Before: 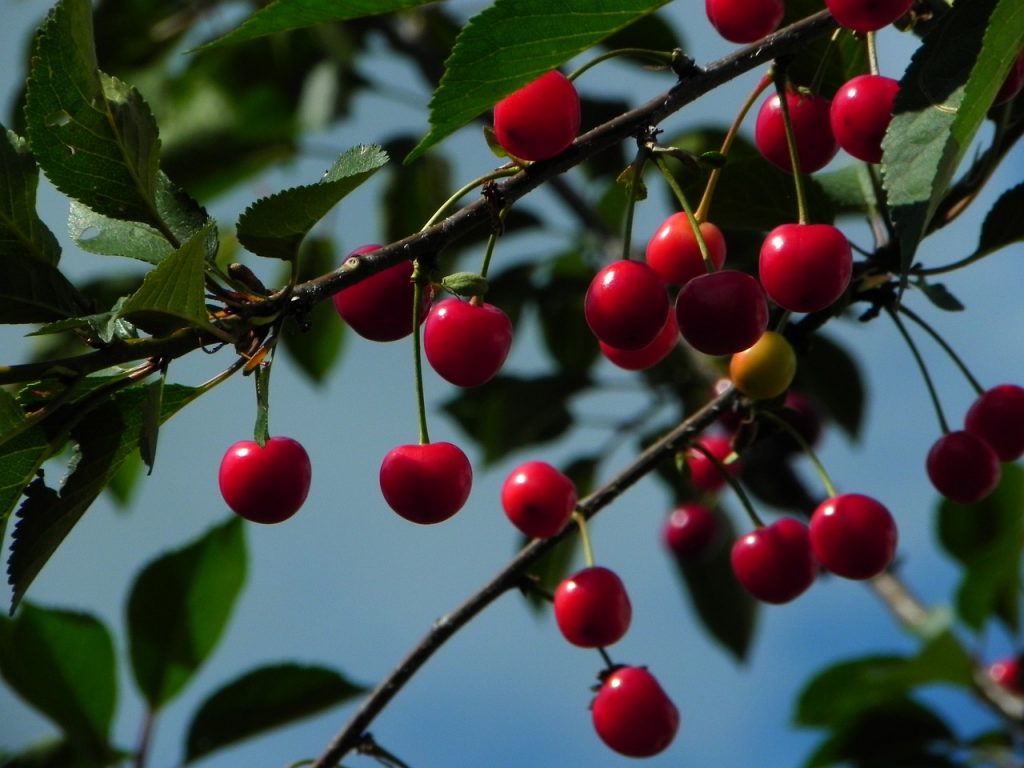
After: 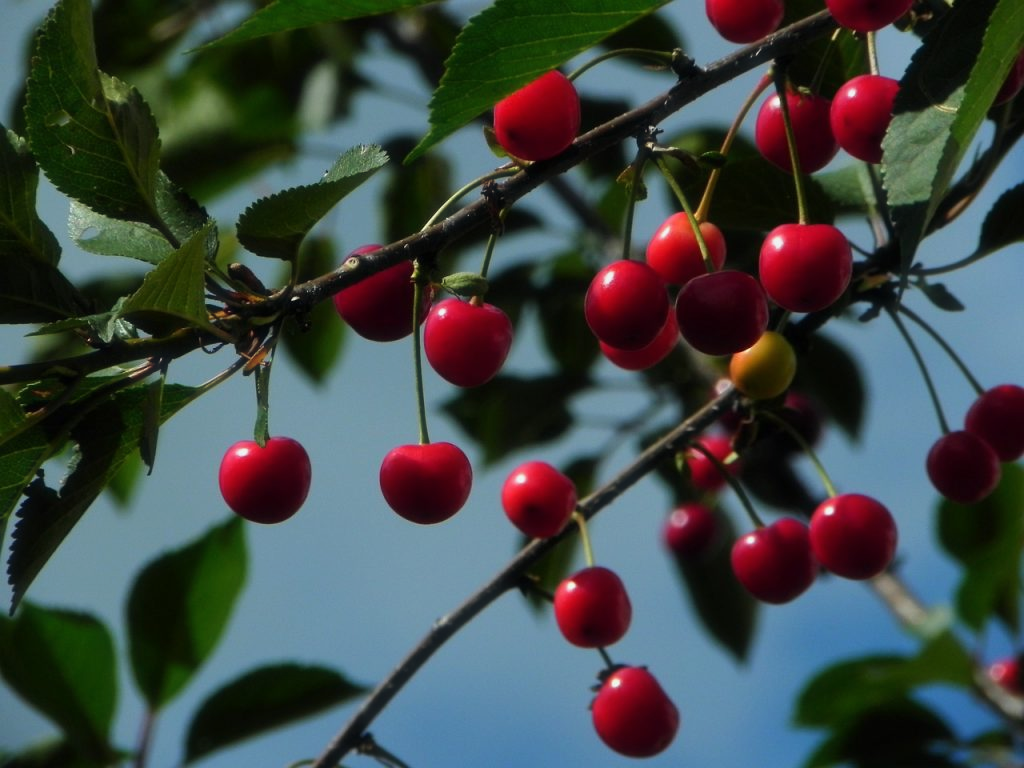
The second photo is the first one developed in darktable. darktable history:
haze removal: strength -0.081, distance 0.351, compatibility mode true, adaptive false
